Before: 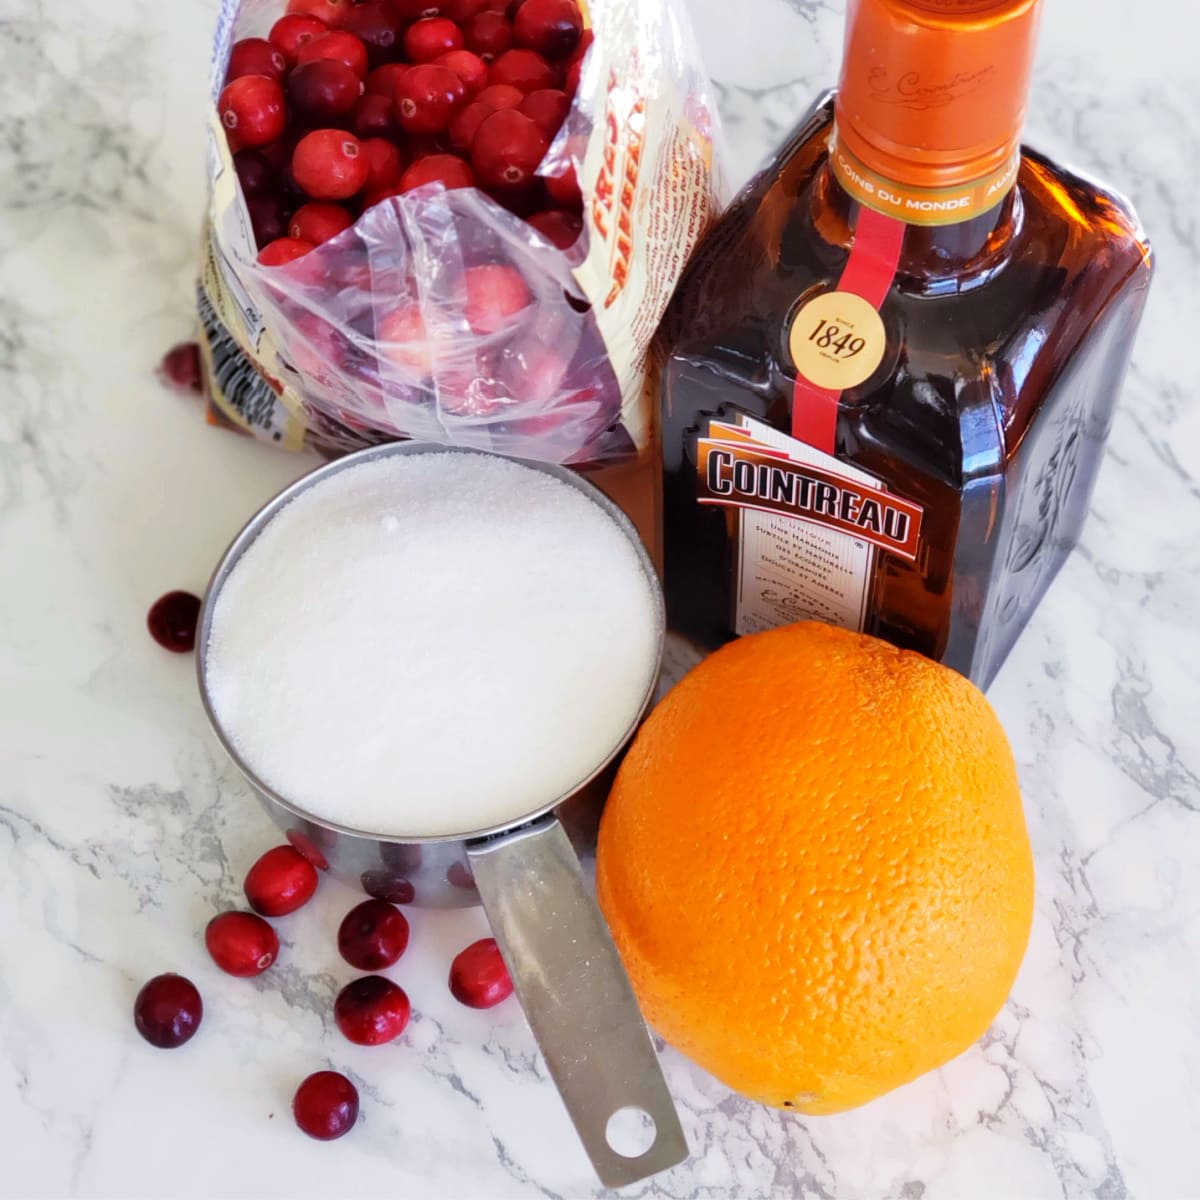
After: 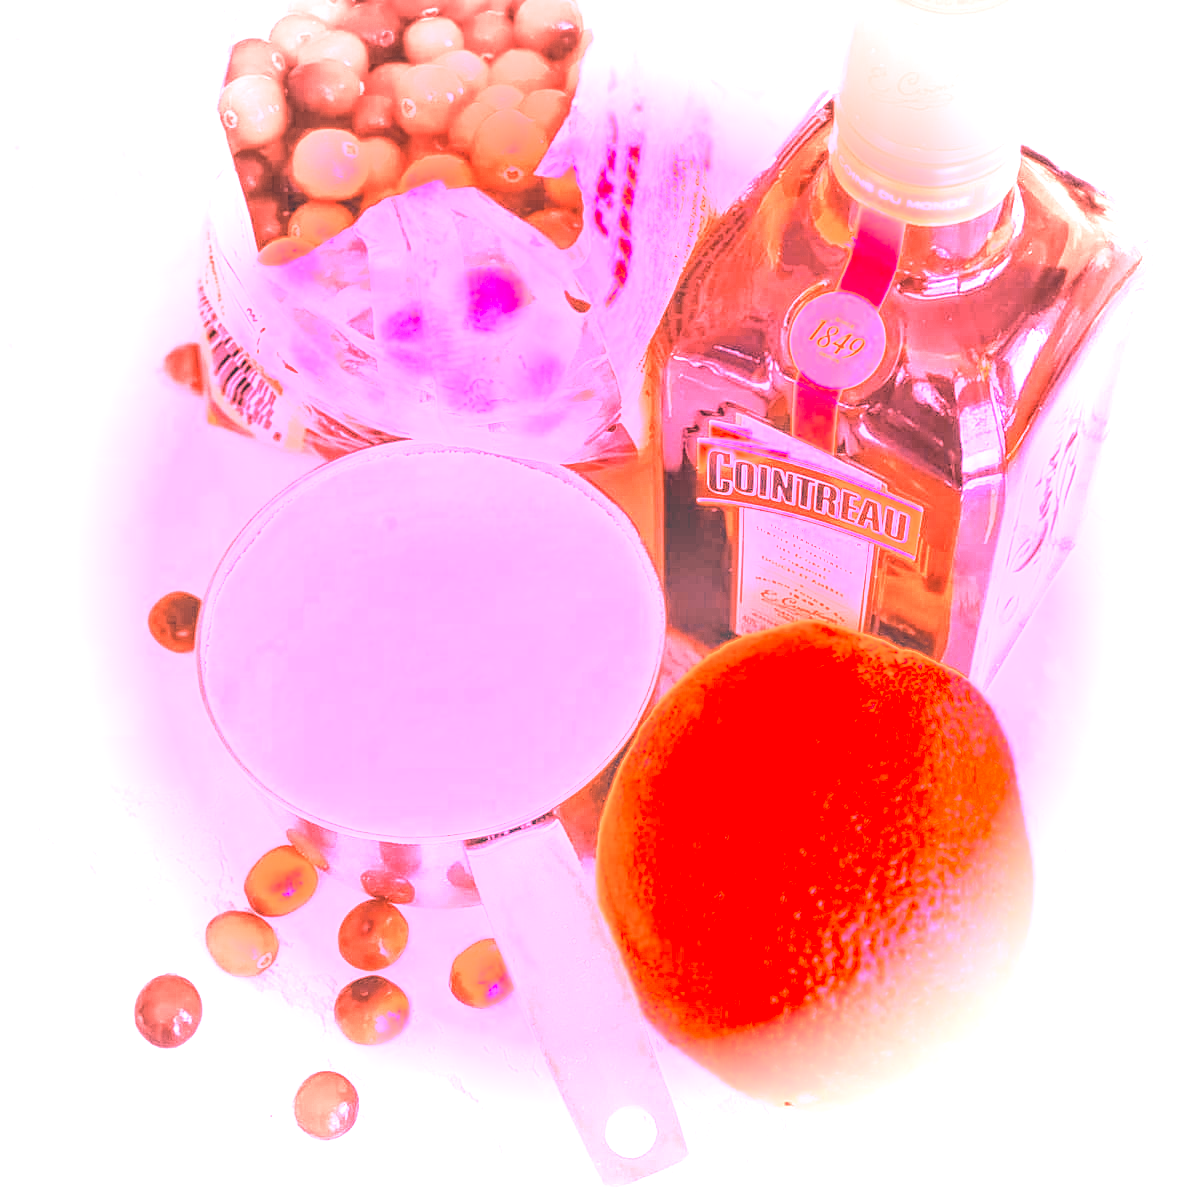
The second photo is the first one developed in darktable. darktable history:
sharpen: radius 1.272, amount 0.305, threshold 0
vignetting: fall-off start 74.49%, fall-off radius 65.9%, brightness -0.628, saturation -0.68
white balance: red 4.26, blue 1.802
local contrast: on, module defaults
